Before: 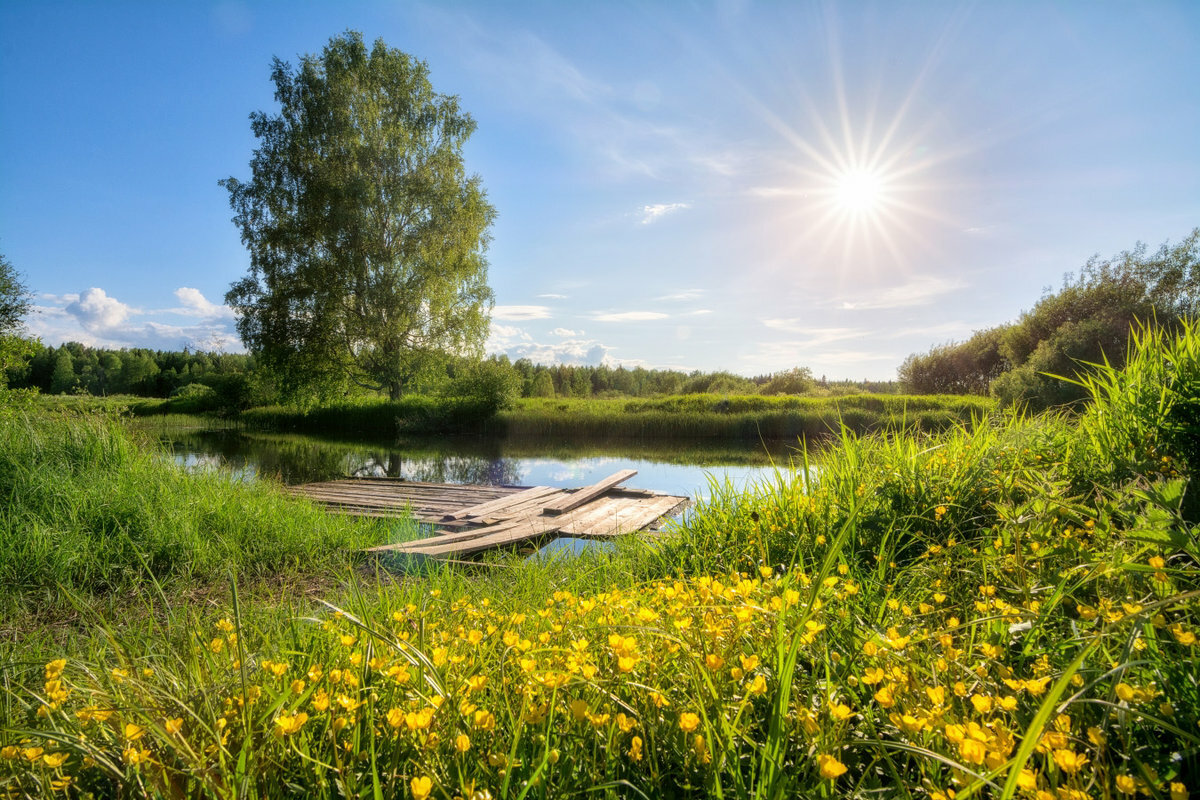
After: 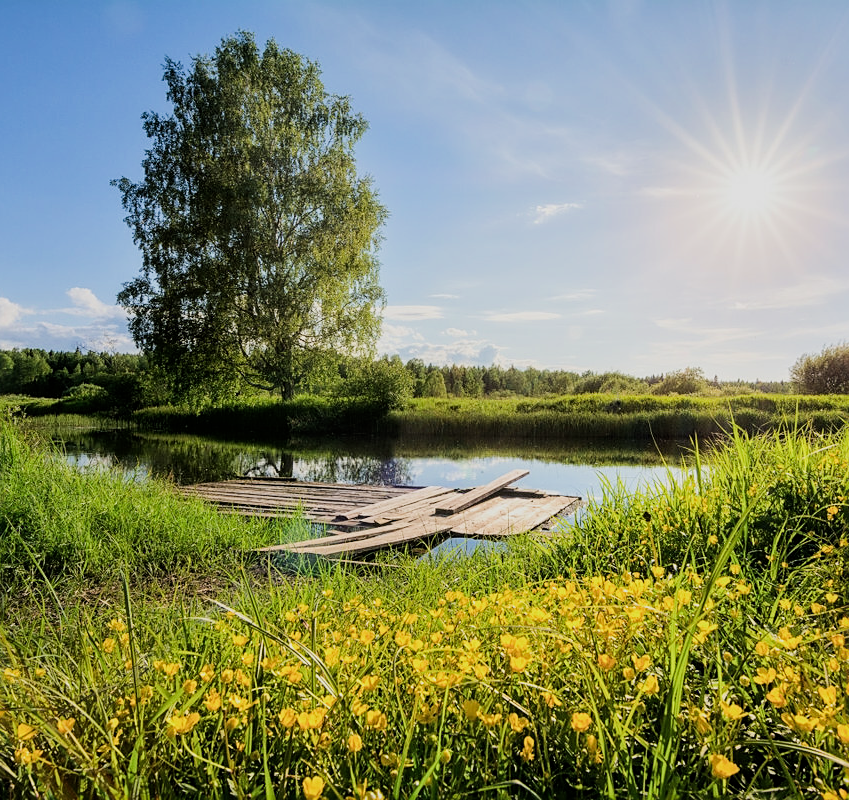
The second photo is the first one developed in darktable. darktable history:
crop and rotate: left 9.061%, right 20.142%
sharpen: on, module defaults
filmic rgb: black relative exposure -16 EV, white relative exposure 6.12 EV, hardness 5.22
tone equalizer: -8 EV -0.417 EV, -7 EV -0.389 EV, -6 EV -0.333 EV, -5 EV -0.222 EV, -3 EV 0.222 EV, -2 EV 0.333 EV, -1 EV 0.389 EV, +0 EV 0.417 EV, edges refinement/feathering 500, mask exposure compensation -1.57 EV, preserve details no
